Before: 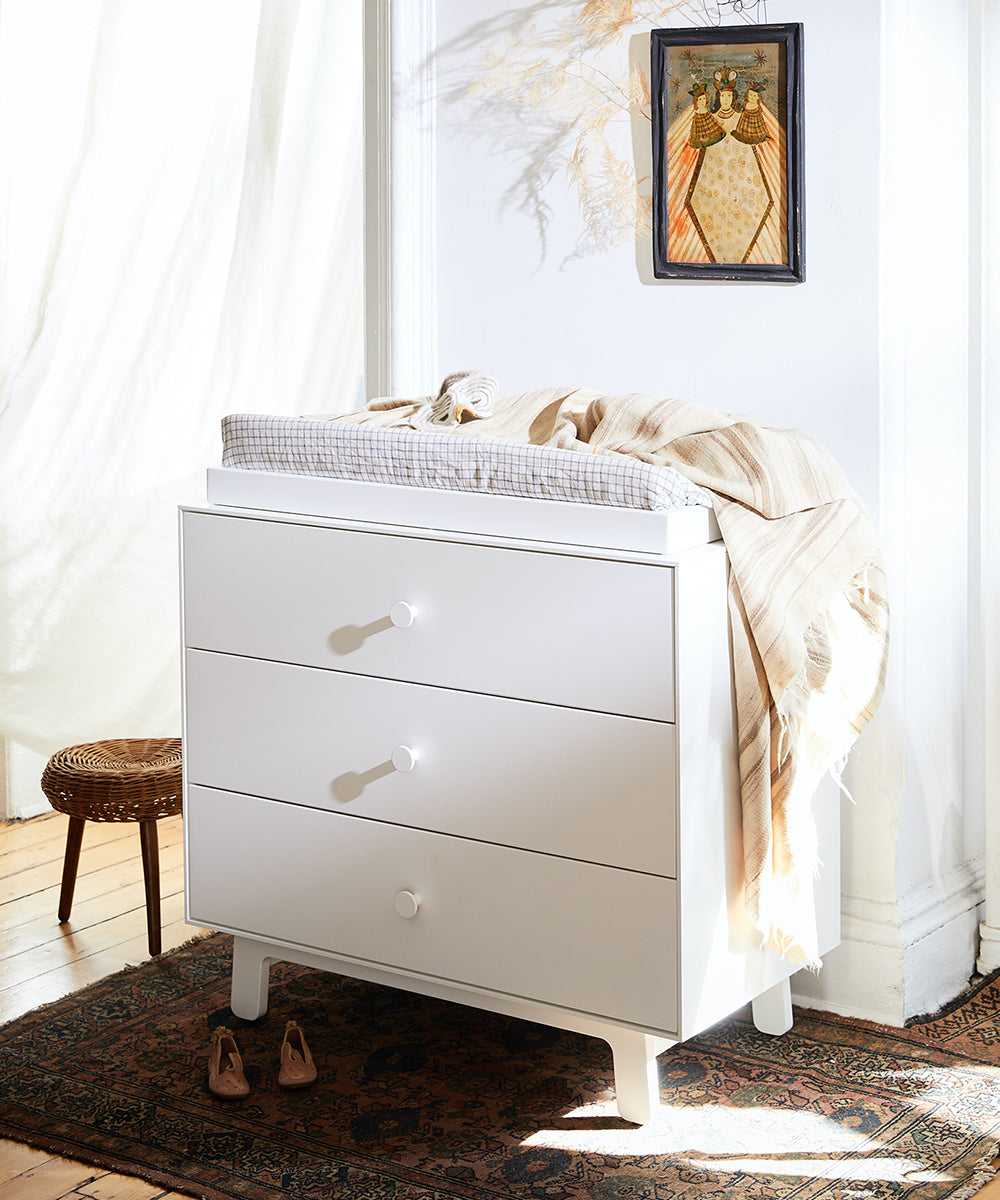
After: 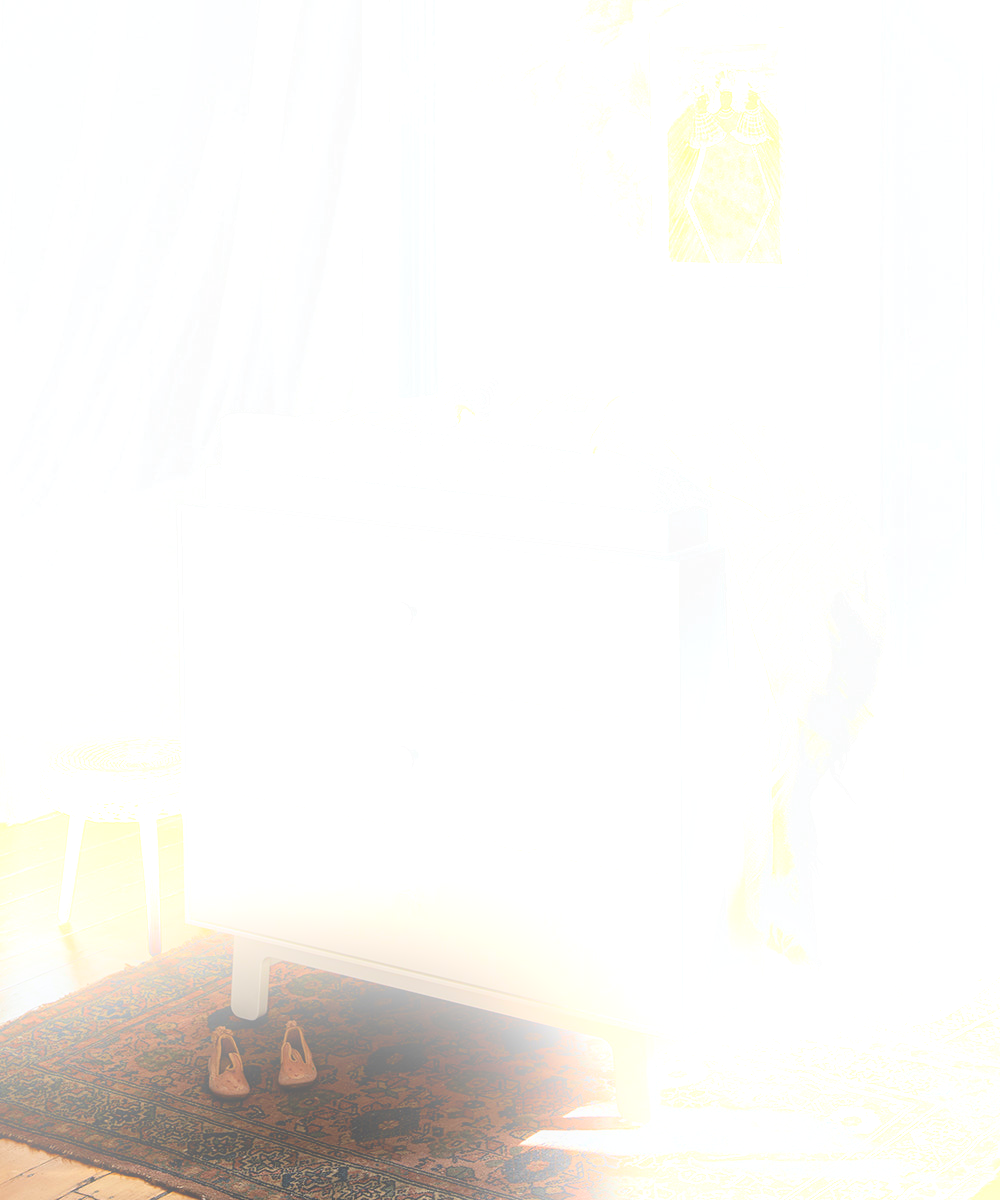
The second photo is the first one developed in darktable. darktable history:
bloom: size 25%, threshold 5%, strength 90%
local contrast: on, module defaults
